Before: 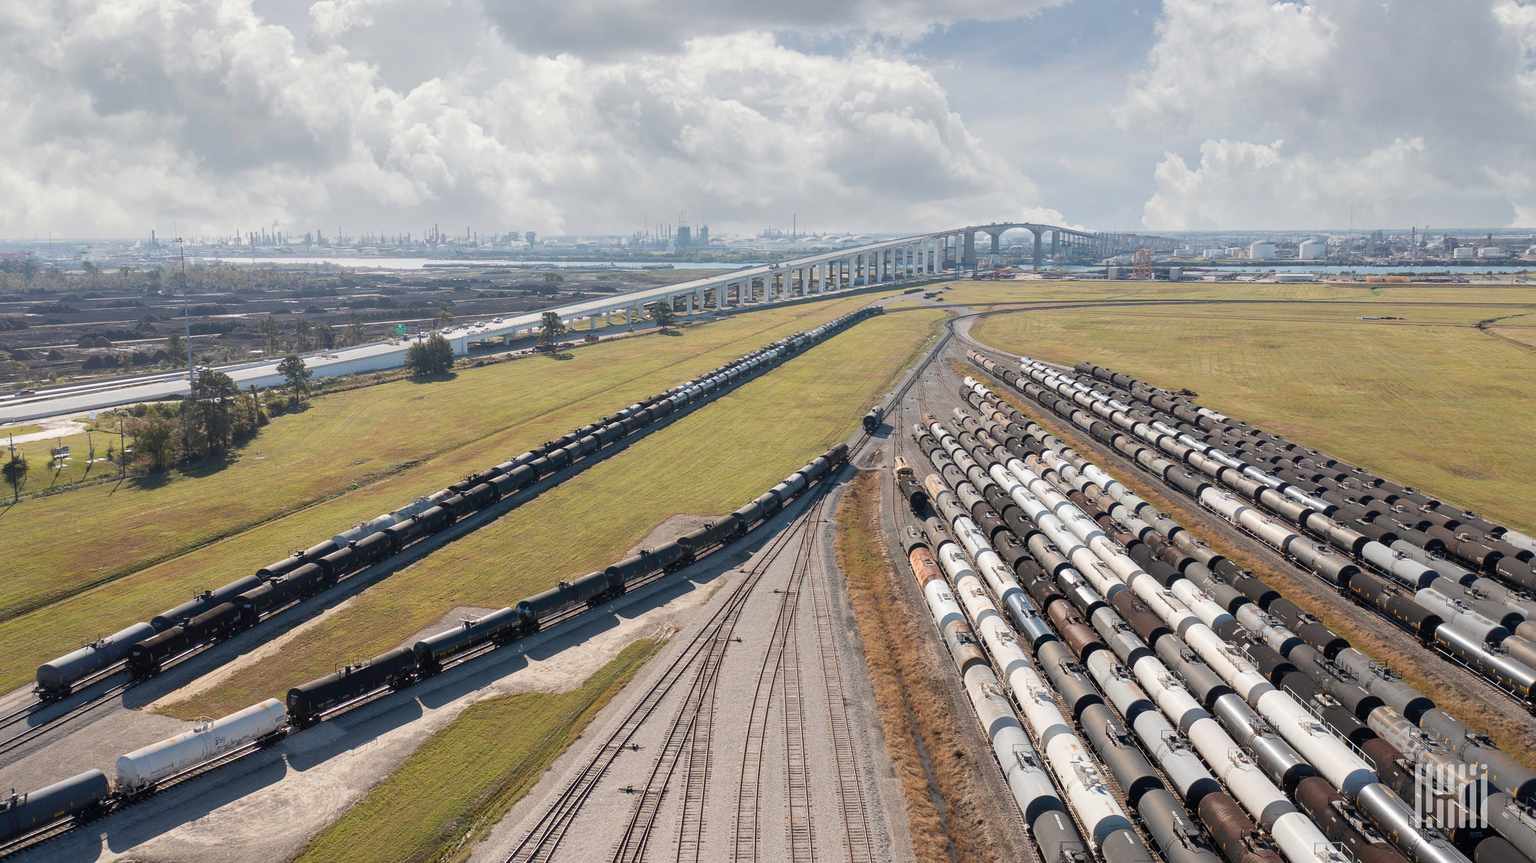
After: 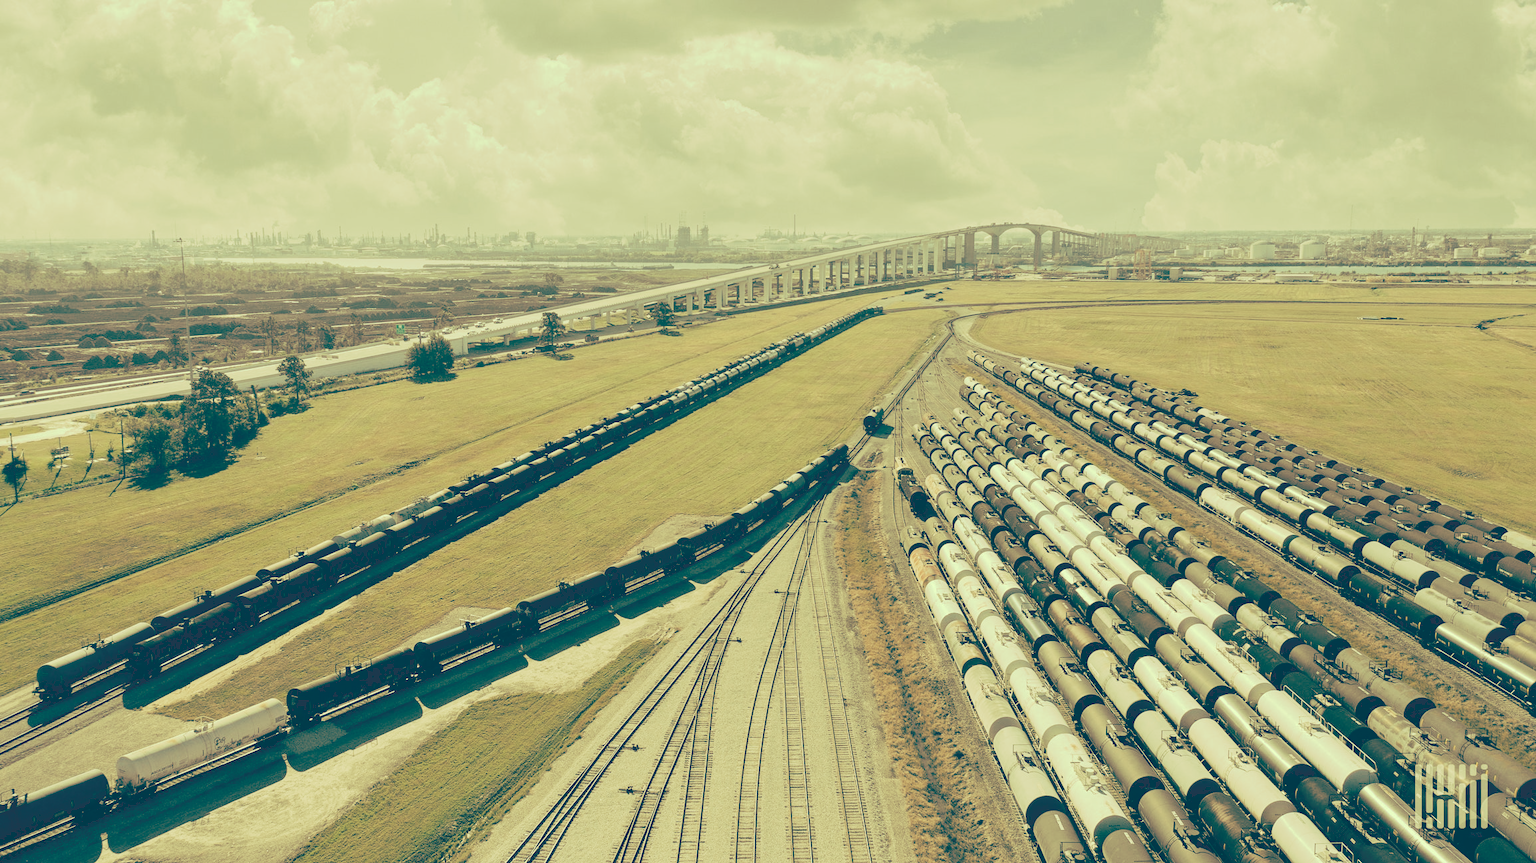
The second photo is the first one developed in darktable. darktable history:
tone curve: curves: ch0 [(0, 0) (0.003, 0.199) (0.011, 0.199) (0.025, 0.199) (0.044, 0.205) (0.069, 0.215) (0.1, 0.225) (0.136, 0.235) (0.177, 0.25) (0.224, 0.275) (0.277, 0.335) (0.335, 0.413) (0.399, 0.508) (0.468, 0.592) (0.543, 0.671) (0.623, 0.734) (0.709, 0.799) (0.801, 0.851) (0.898, 0.895) (1, 1)], preserve colors none
color look up table: target L [88.97, 92.72, 81.05, 70.03, 68.99, 58.12, 43.91, 47.13, 20.27, 201.17, 81.95, 75.04, 70.18, 62.7, 59.61, 62.45, 52.71, 53.78, 45.87, 45.71, 28.07, 14.83, 5.426, 96.97, 91.24, 73.23, 75.97, 71.37, 89.01, 69.92, 68.41, 65.24, 72.76, 51.28, 54.74, 43.5, 40.84, 38.04, 33.09, 17.64, 28.28, 12.37, 4.246, 83.79, 70.4, 66.26, 43.83, 49.25, 18.68], target a [-23.49, -15.82, -50.87, -55.38, -26.46, -52.76, -35.03, -29.56, -44.44, 0, -3.744, -7.246, 15.52, 24.72, 7.139, 33.6, 1.043, 15.54, 24.26, 36.94, -9.183, -23.84, -11.96, -10.3, -6.06, -12.44, 11.27, -17.8, -3.775, 20.43, -0.268, -5.756, 6.046, 5.52, 12.69, -4.125, 5.251, 28.12, -5.689, -49.18, 8.271, -33.64, -7.767, -56.38, -34.06, -39.12, -23.23, -7.735, -43.11], target b [60.11, 49.36, 57.66, 38.06, 42.51, 38.68, 21.94, 19.7, -9.465, -0.001, 44.79, 61.64, 48.3, 49.27, 37.57, 33.43, 21.87, 25.99, 27.62, 25.21, 3.219, -18.14, -33.35, 35.59, 35.99, 37.75, 37.67, 12.07, 36.74, 30, 29.2, 0.336, 13.13, 5.665, 14.27, -5.346, 5.766, 5.371, 2.555, -15.73, -18.27, -26.57, -35.9, 27.94, 35.75, 12.74, 9.221, 8.774, -14.48], num patches 49
